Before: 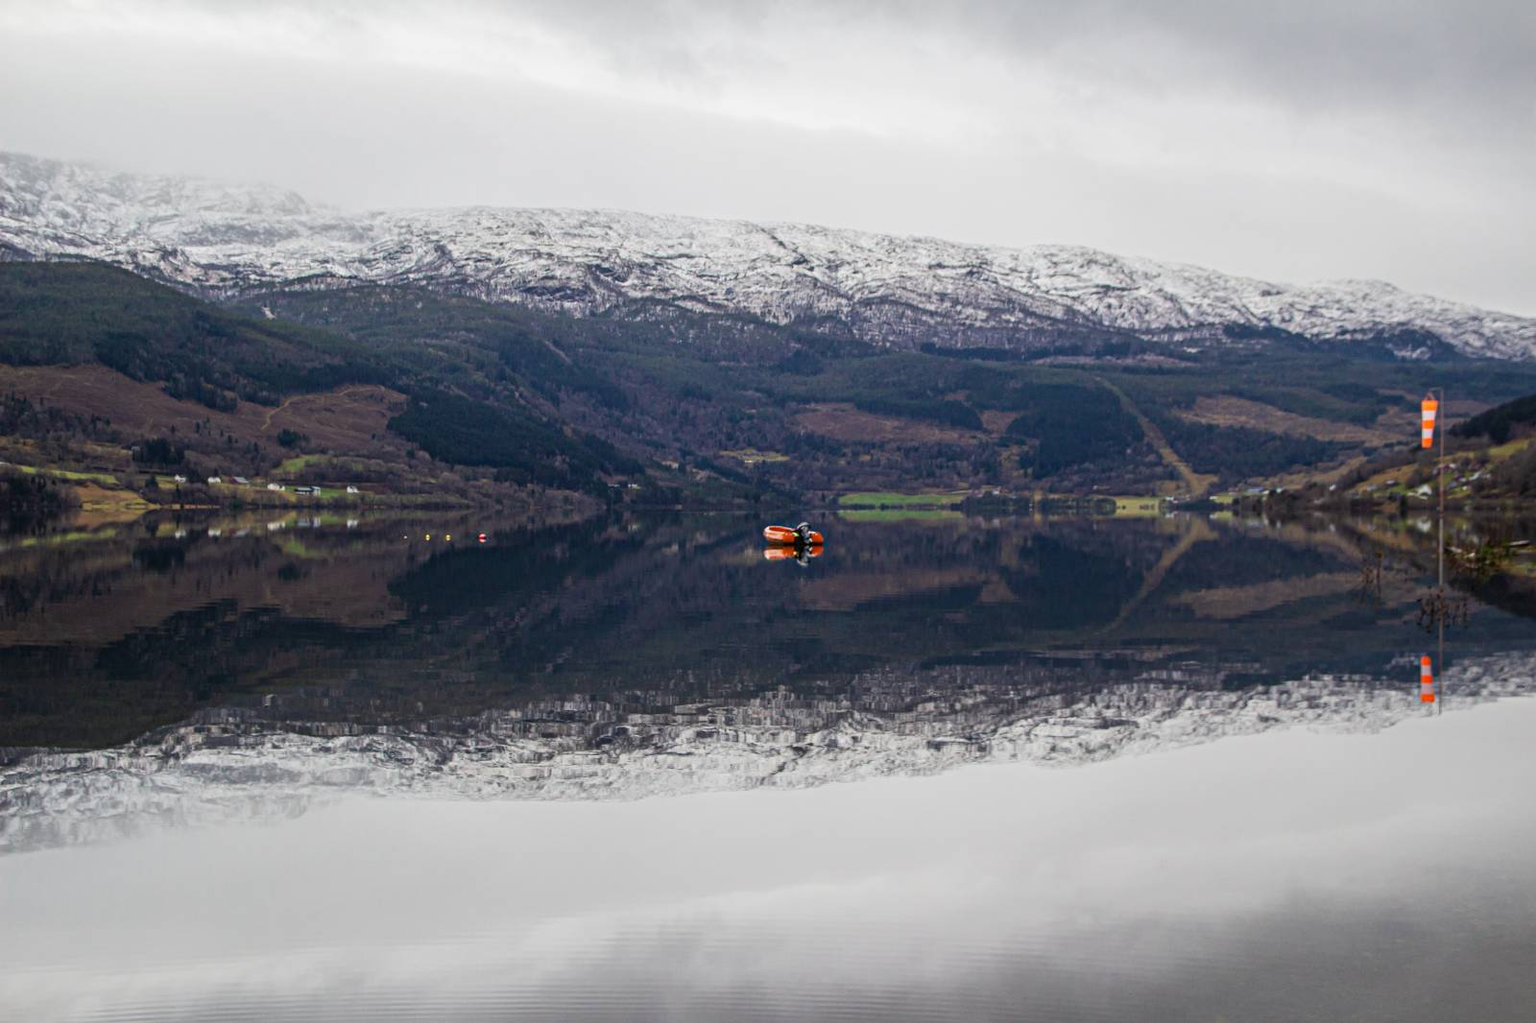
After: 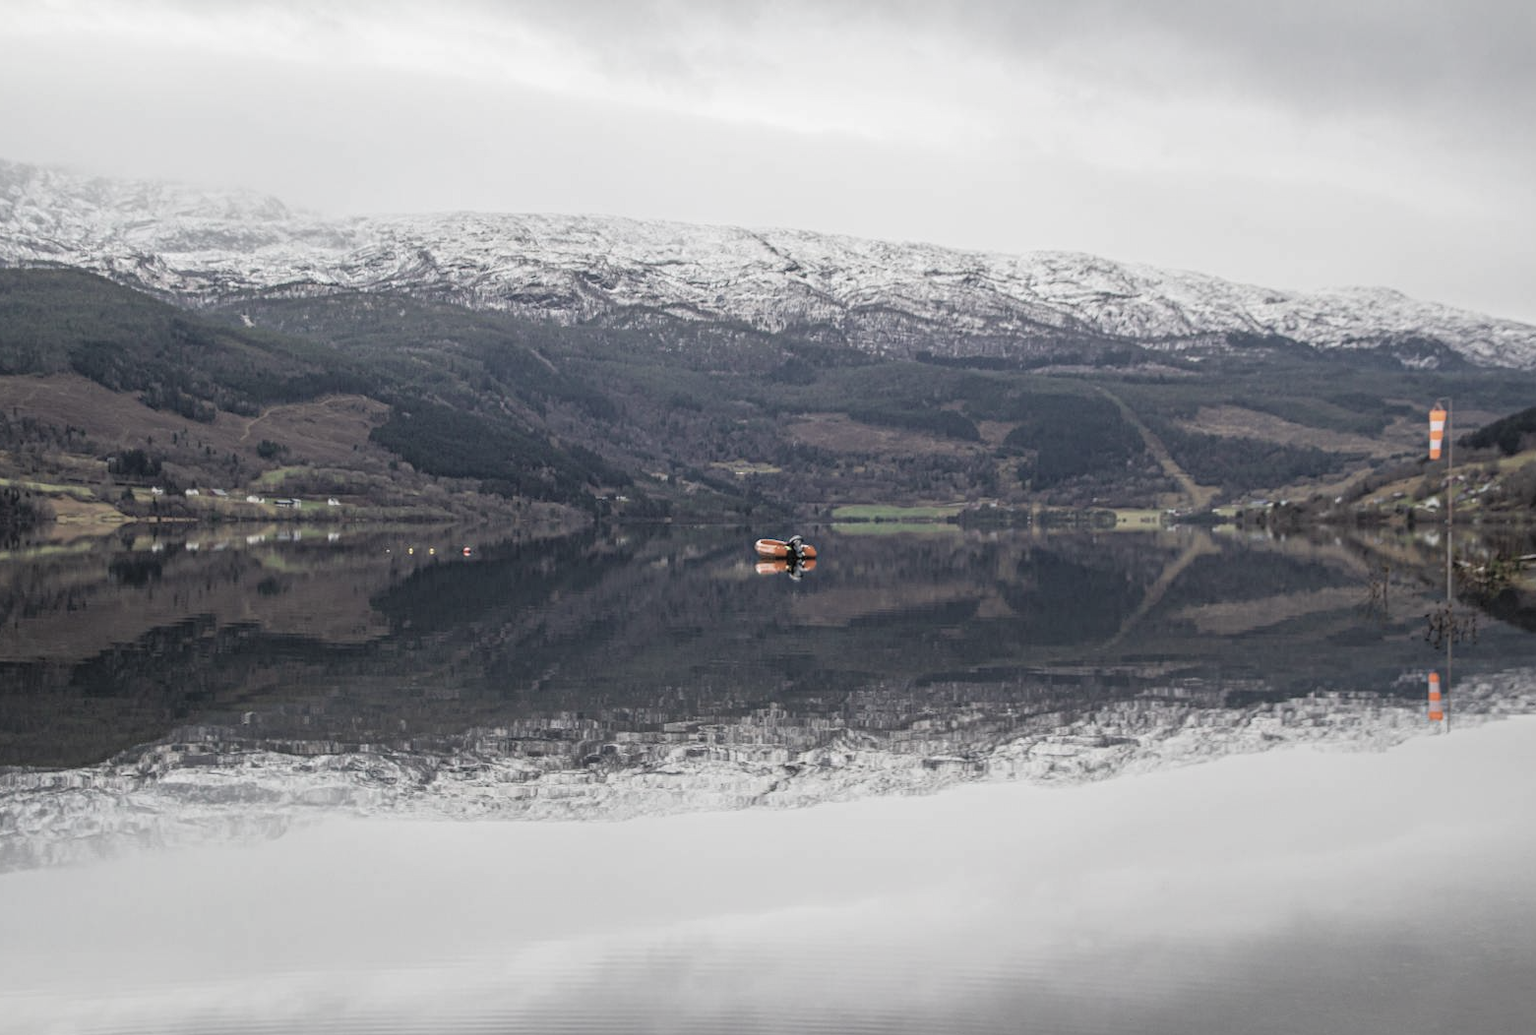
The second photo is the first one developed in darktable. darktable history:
crop and rotate: left 1.774%, right 0.633%, bottom 1.28%
tone curve: curves: ch0 [(0, 0) (0.077, 0.082) (0.765, 0.73) (1, 1)]
contrast brightness saturation: brightness 0.18, saturation -0.5
